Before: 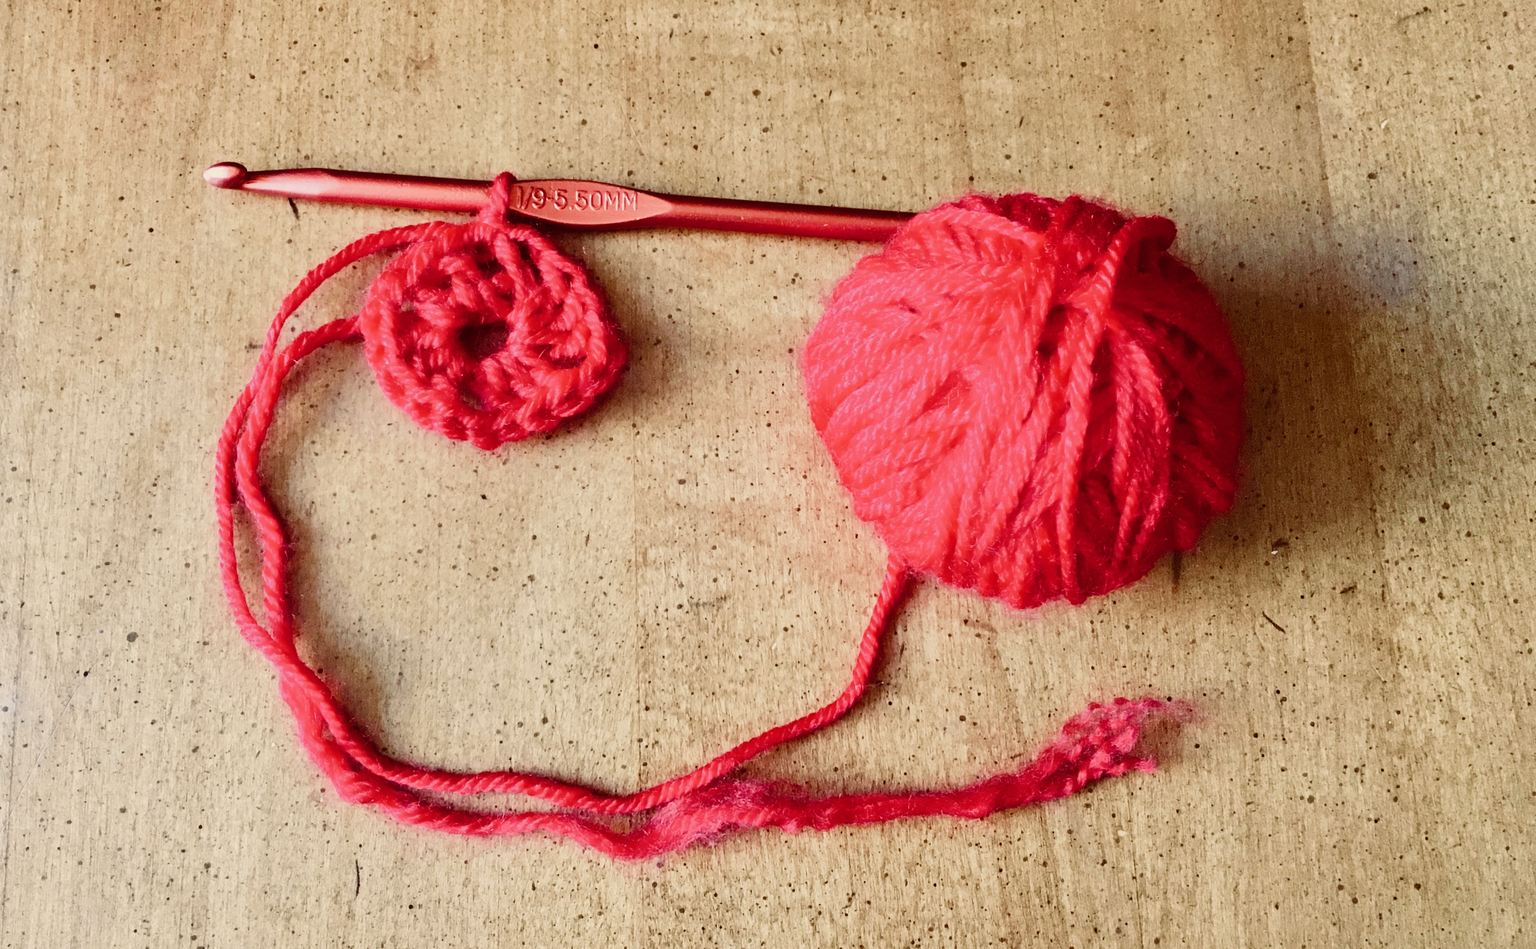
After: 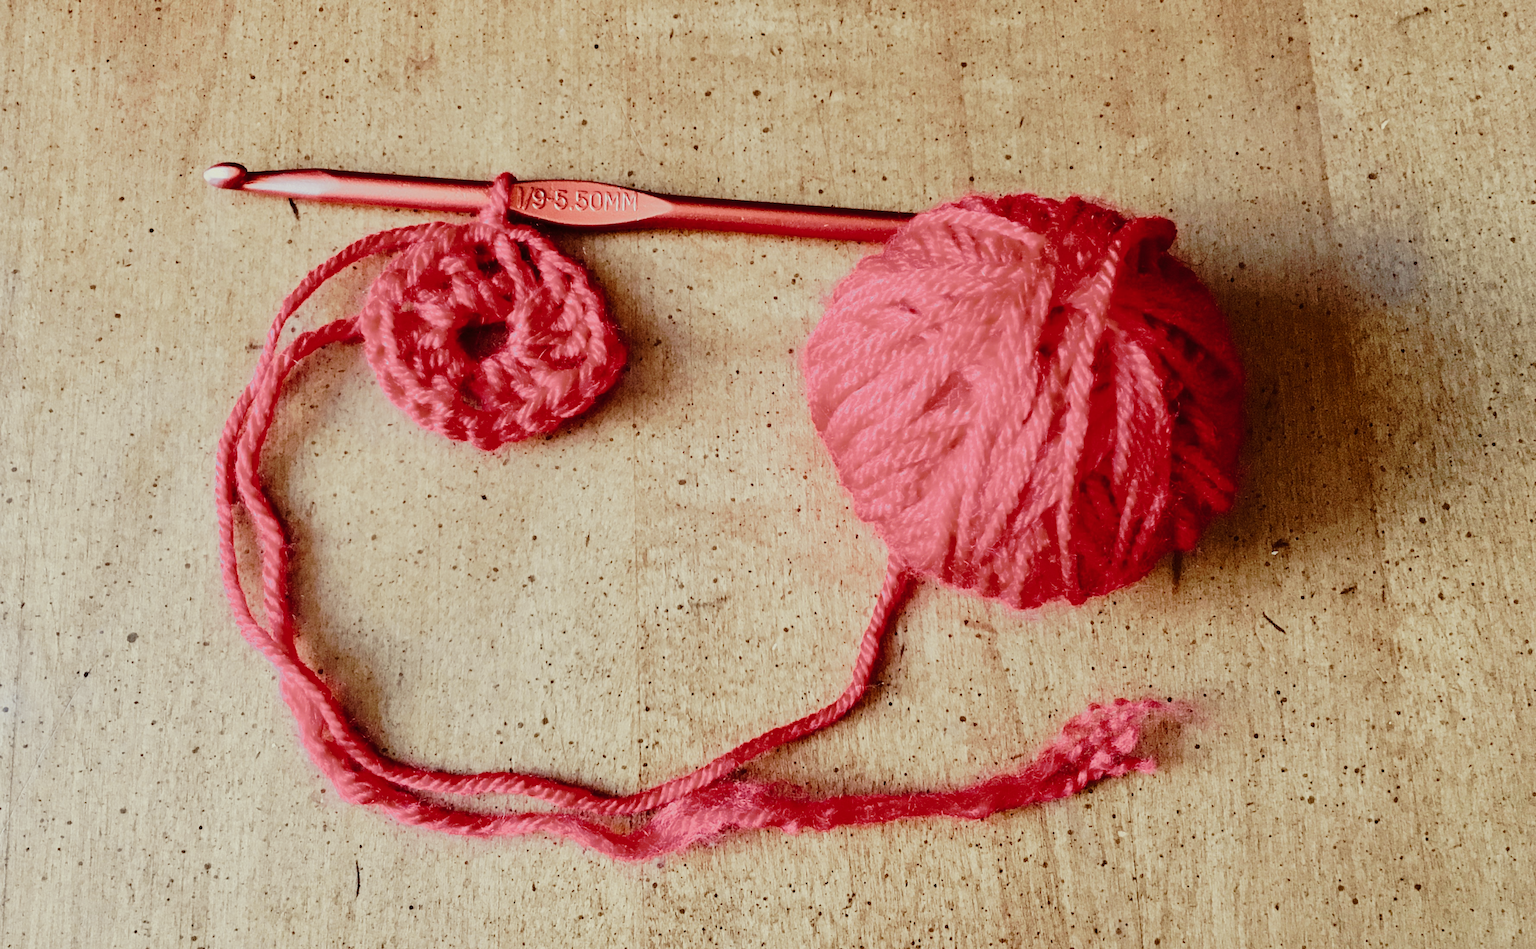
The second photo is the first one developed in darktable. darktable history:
tone curve: curves: ch0 [(0, 0) (0.003, 0.008) (0.011, 0.01) (0.025, 0.012) (0.044, 0.023) (0.069, 0.033) (0.1, 0.046) (0.136, 0.075) (0.177, 0.116) (0.224, 0.171) (0.277, 0.235) (0.335, 0.312) (0.399, 0.397) (0.468, 0.466) (0.543, 0.54) (0.623, 0.62) (0.709, 0.701) (0.801, 0.782) (0.898, 0.877) (1, 1)], preserve colors none
color look up table: target L [73.44, 92.12, 85.28, 81.73, 61.02, 64.39, 72.19, 69.07, 65.48, 58.61, 51.54, 42.56, 42.4, 13.19, 201.38, 75.74, 54.6, 66.88, 60.35, 61.55, 63.71, 47.83, 40.37, 42.64, 24.14, 27.35, 15.42, 94.51, 76.51, 74.99, 68.63, 63.99, 63.15, 51.15, 54.58, 53.61, 49.41, 35.73, 35.76, 36.3, 33.17, 31.03, 12.36, 4.768, 86.5, 86.45, 66.26, 59, 28.56], target a [-5.622, -8.2, -32.96, -12.66, -54.6, -15.45, -51.22, -57.36, -23.81, -14.13, 7.15, -25.18, -33.29, -12.66, 0, 1.639, 23.73, 38.34, 27.36, 16.65, 55.1, 50.71, 31.53, 52.13, 12.46, 33.76, 22.62, -2.348, 13.9, 23.55, 12.8, -0.318, 24.55, 55.81, 55.02, 19.67, 55.09, 0.484, 27.43, 41.15, 19.02, 29.83, 19.35, 5.292, -46.71, -15.28, -3.948, -21.11, -3.713], target b [48.55, 9.738, 27.87, 43.81, 44, 46.96, 19.24, 38.17, 40.83, 14.62, 41.36, 35.05, 23.44, 16.2, -0.001, 46.08, 42.73, 33.73, 49.7, 15.19, -0.078, 5.73, 38.27, 36.43, 27.79, 23.18, 10.06, -8.099, -10.75, -30.9, -24.65, 1.068, -44.96, -44.41, -25.42, -80.41, -65.9, 0.596, -17.64, -42.76, -56.11, -72.31, -34.16, -11.01, -1.642, -11.15, -47.65, -27.1, -21.1], num patches 49
